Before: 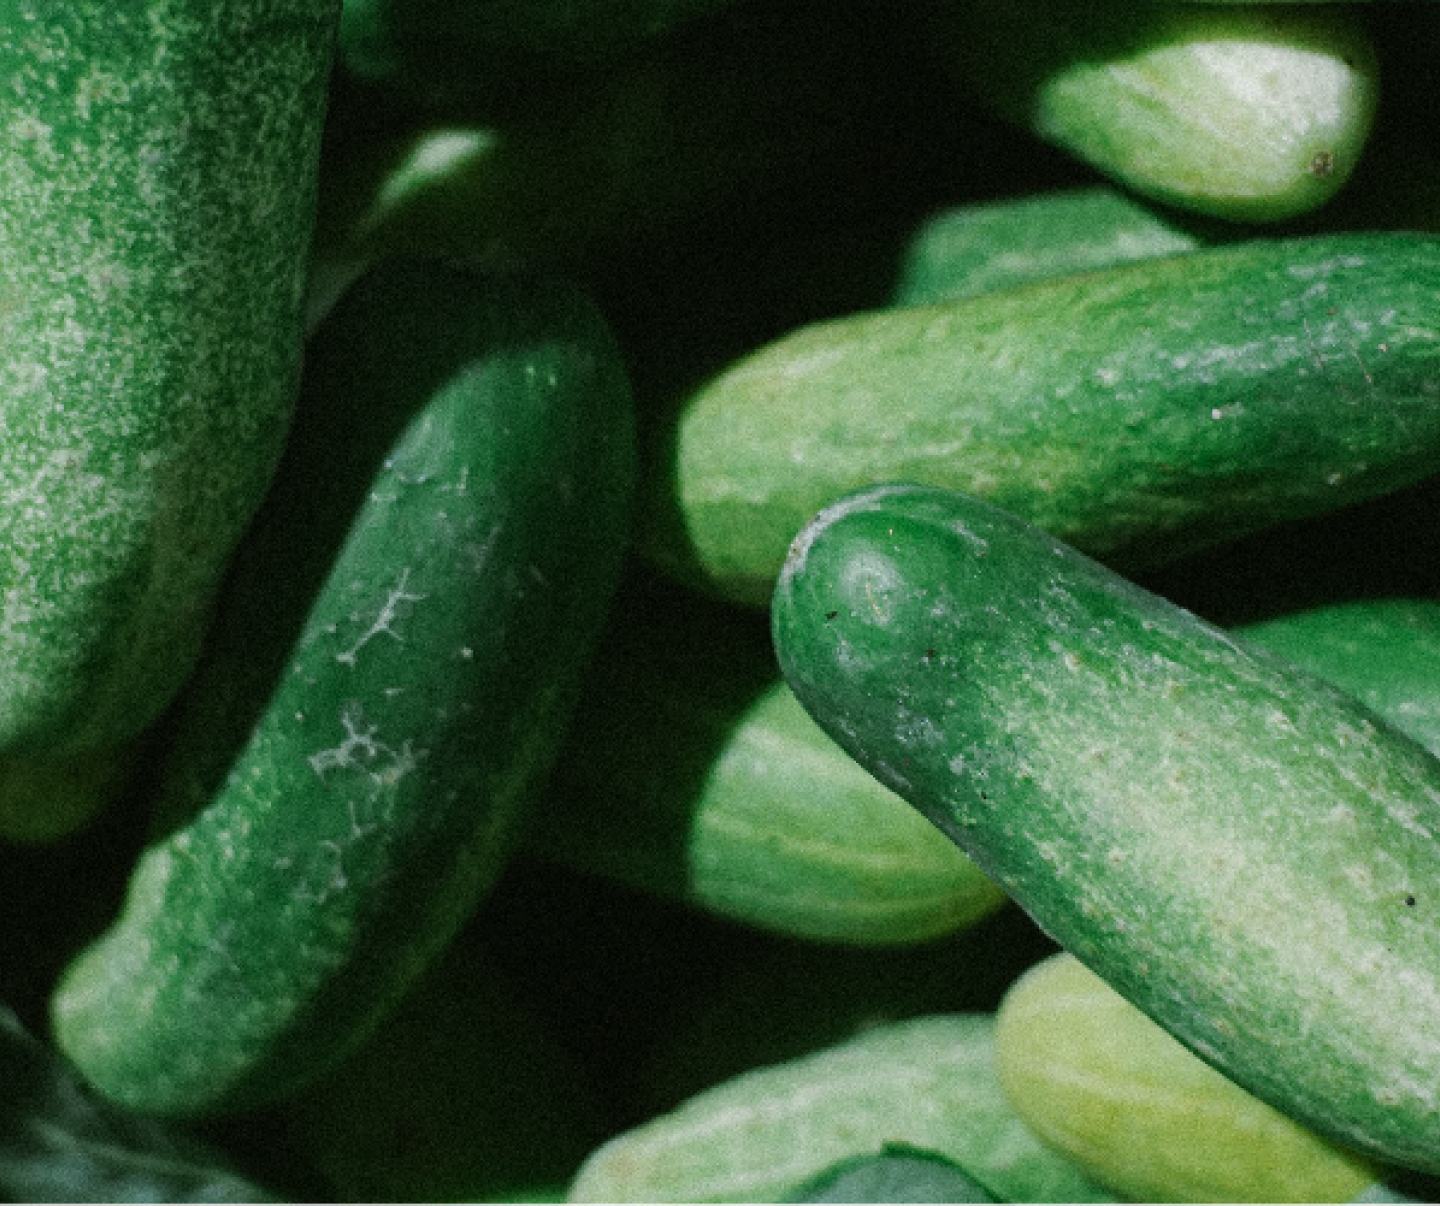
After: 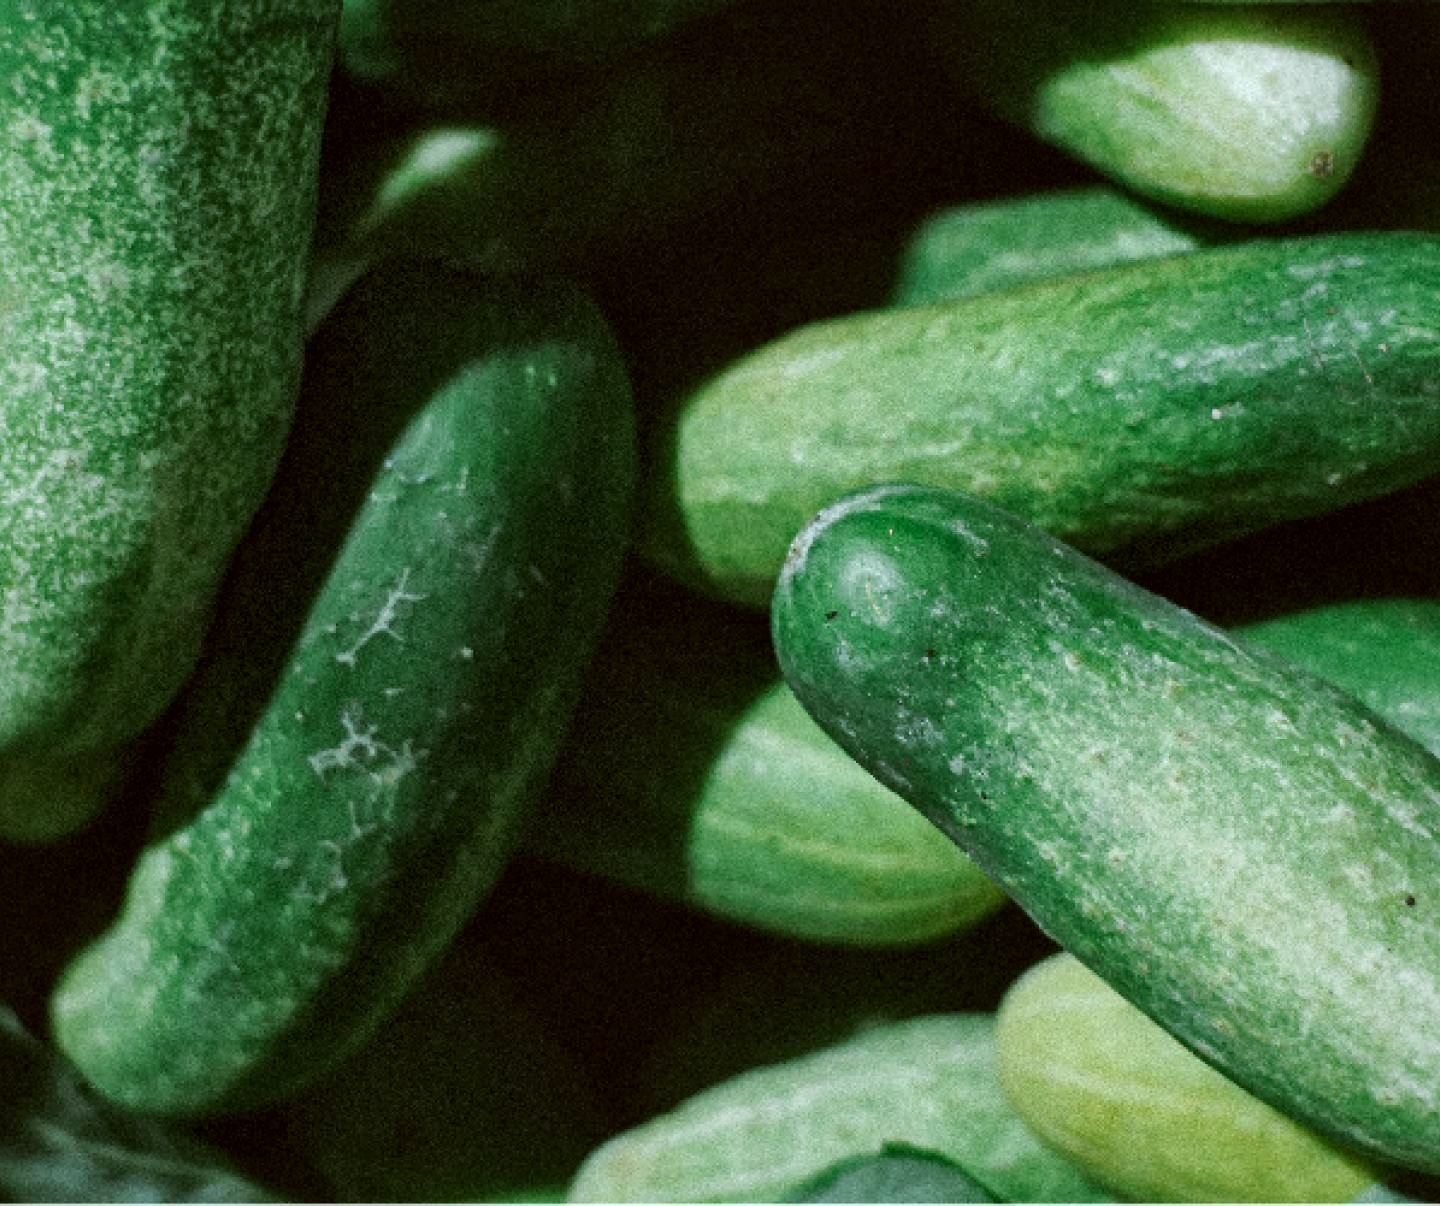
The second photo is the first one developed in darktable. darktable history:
exposure: exposure 0.085 EV, compensate highlight preservation false
color correction: highlights a* -4.97, highlights b* -3.44, shadows a* 4.15, shadows b* 4.27
local contrast: mode bilateral grid, contrast 20, coarseness 50, detail 138%, midtone range 0.2
